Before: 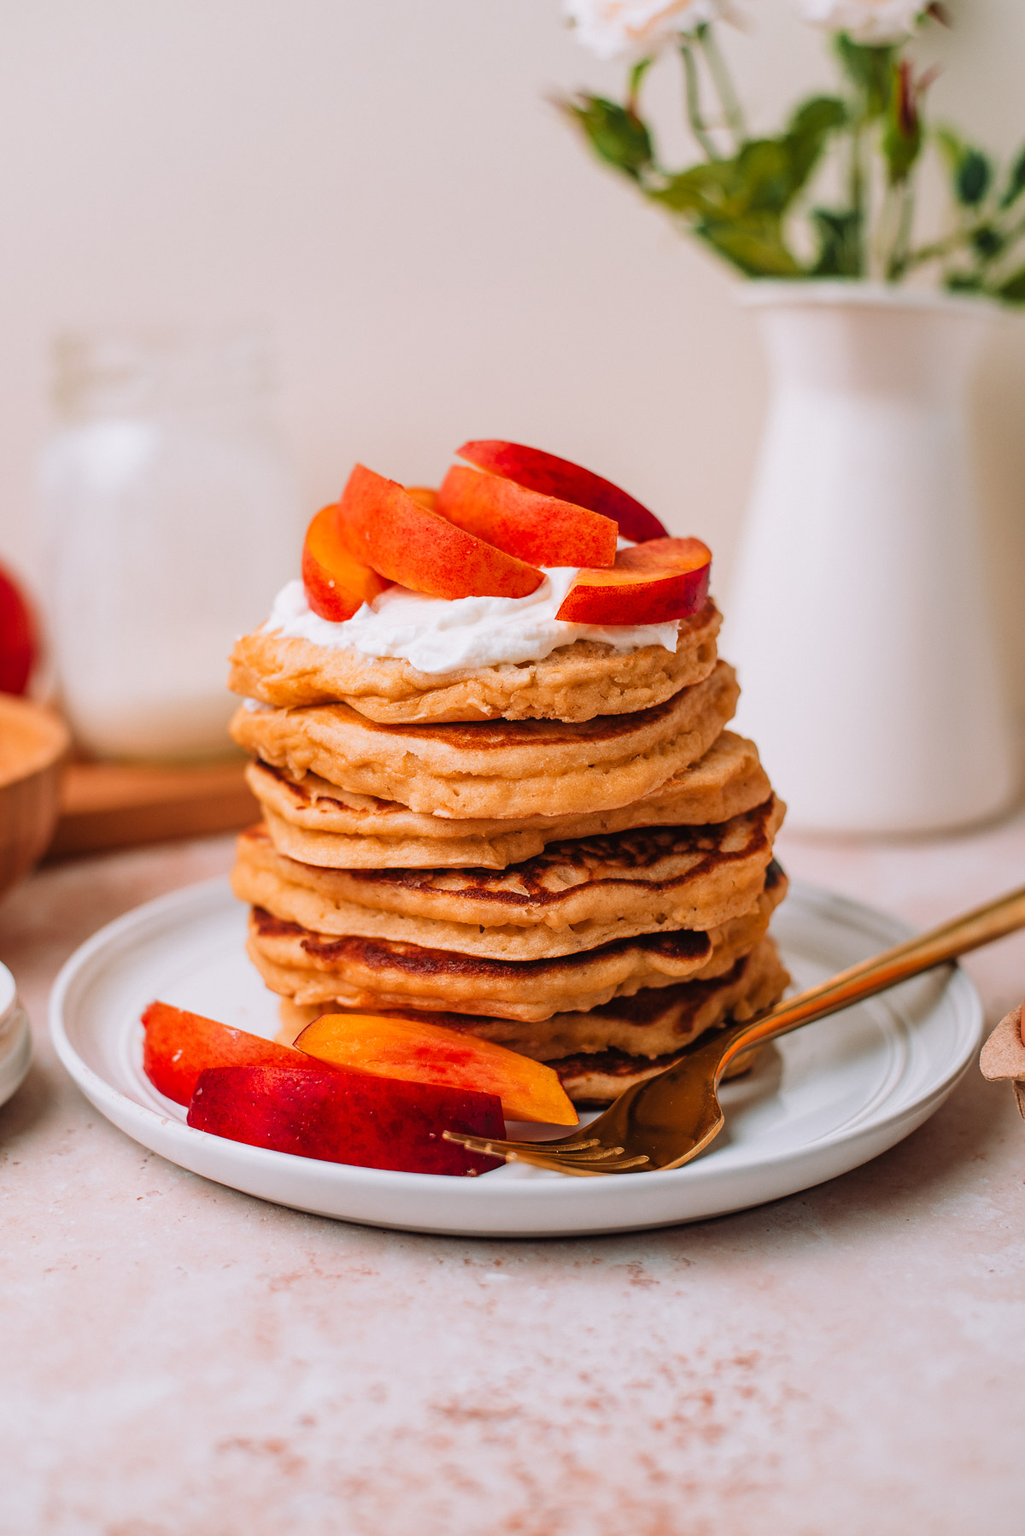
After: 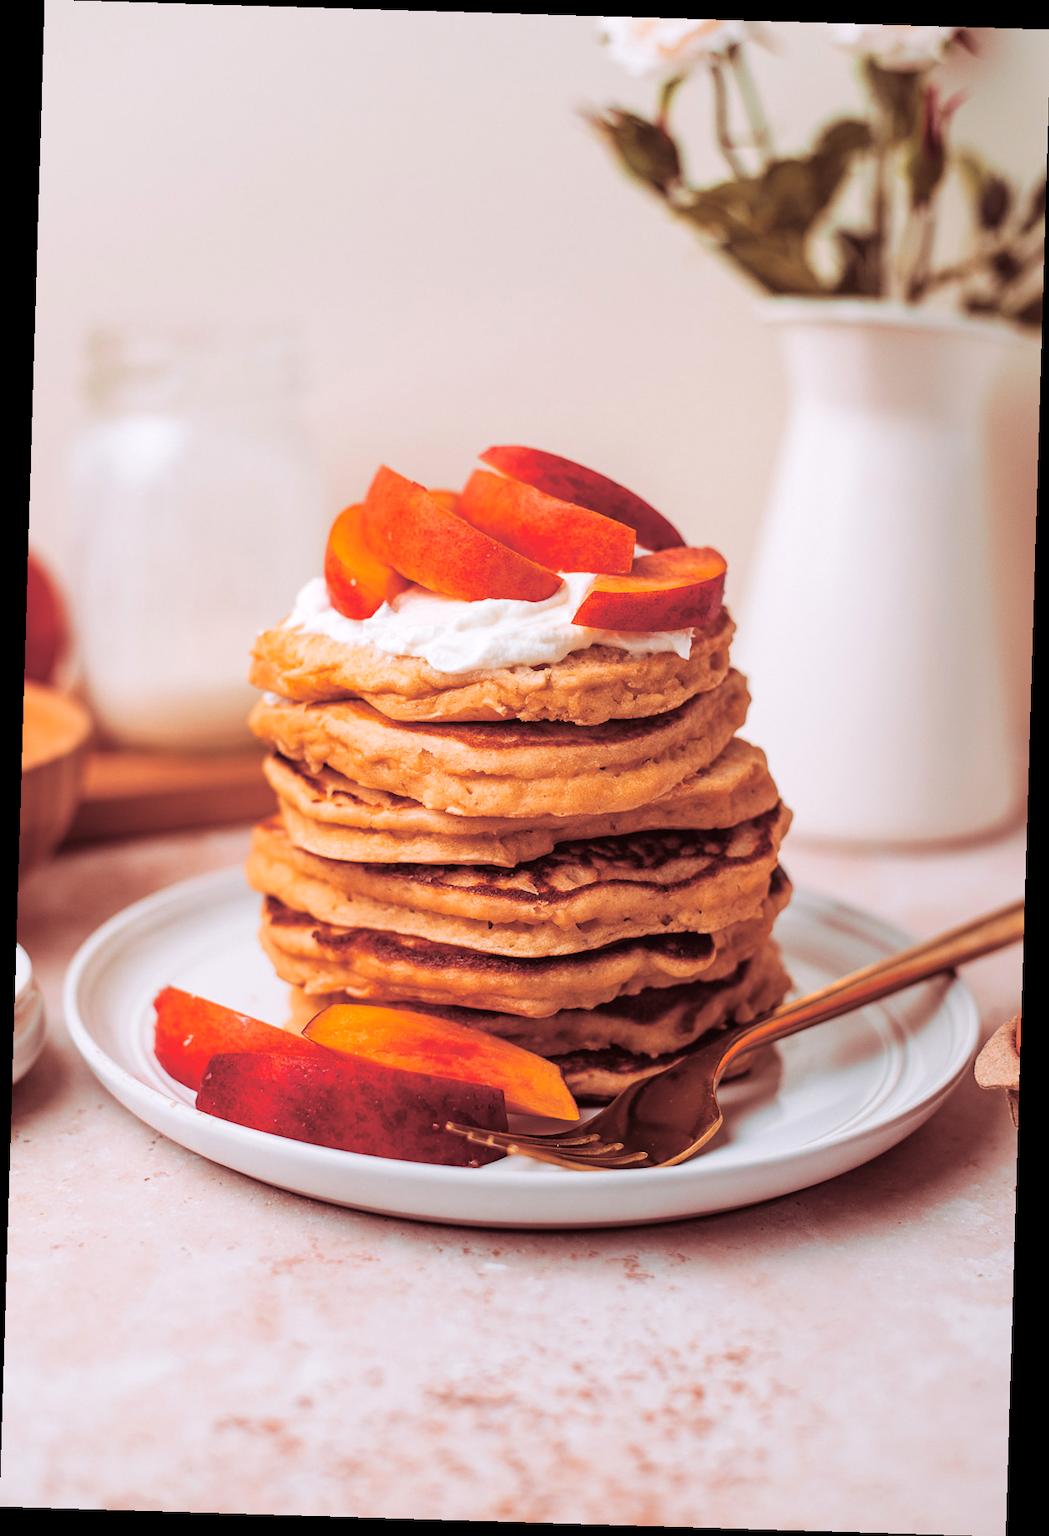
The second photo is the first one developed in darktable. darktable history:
rotate and perspective: rotation 1.72°, automatic cropping off
split-toning: highlights › hue 187.2°, highlights › saturation 0.83, balance -68.05, compress 56.43%
exposure: exposure 0.2 EV, compensate highlight preservation false
